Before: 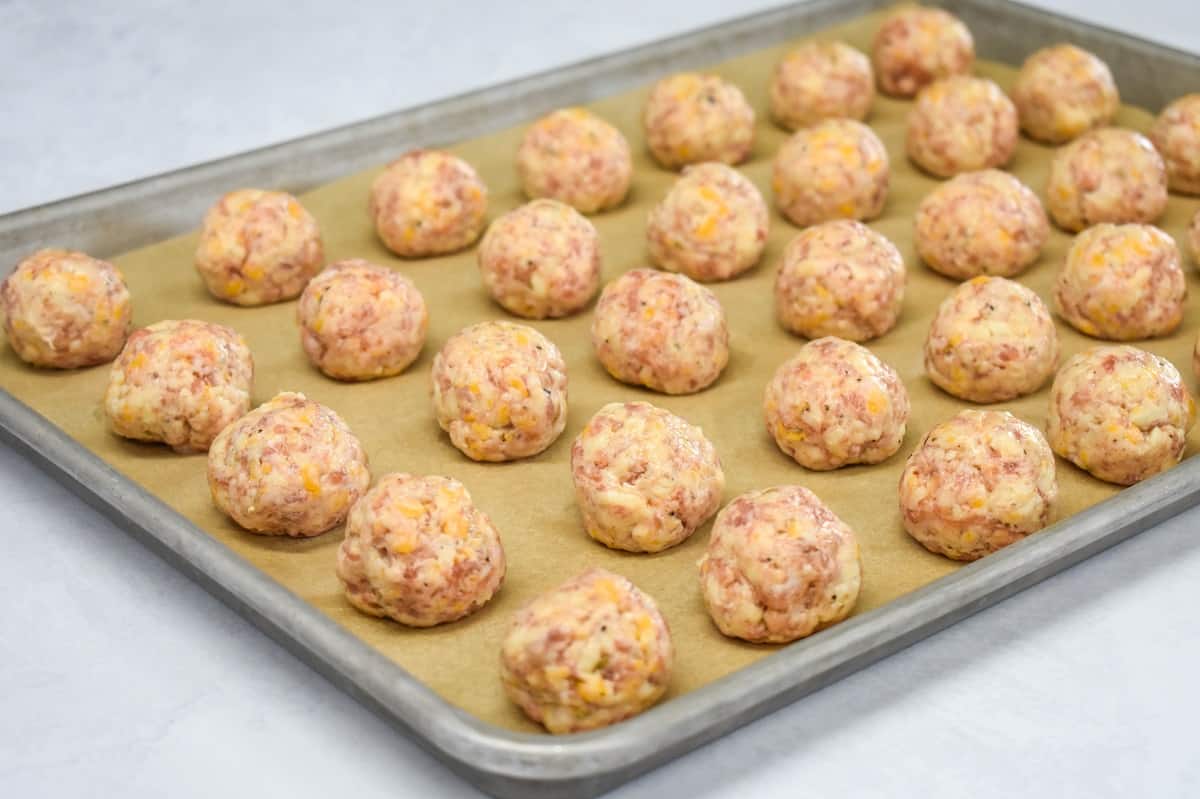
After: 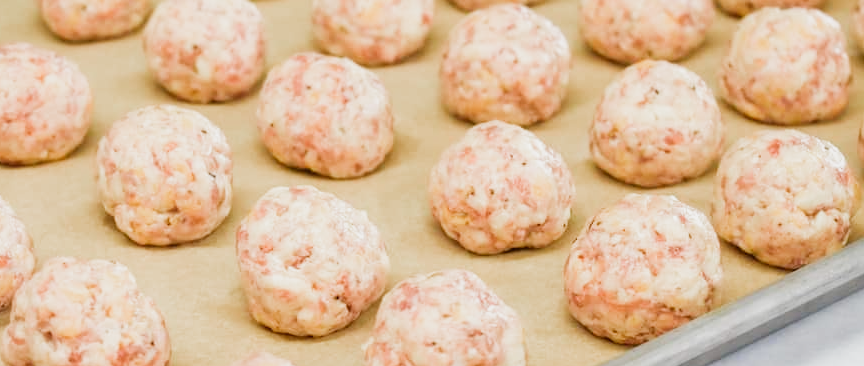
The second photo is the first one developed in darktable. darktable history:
crop and rotate: left 27.938%, top 27.046%, bottom 27.046%
exposure: exposure 0.785 EV, compensate highlight preservation false
filmic rgb: middle gray luminance 18.42%, black relative exposure -11.25 EV, white relative exposure 3.75 EV, threshold 6 EV, target black luminance 0%, hardness 5.87, latitude 57.4%, contrast 0.963, shadows ↔ highlights balance 49.98%, add noise in highlights 0, preserve chrominance luminance Y, color science v3 (2019), use custom middle-gray values true, iterations of high-quality reconstruction 0, contrast in highlights soft, enable highlight reconstruction true
